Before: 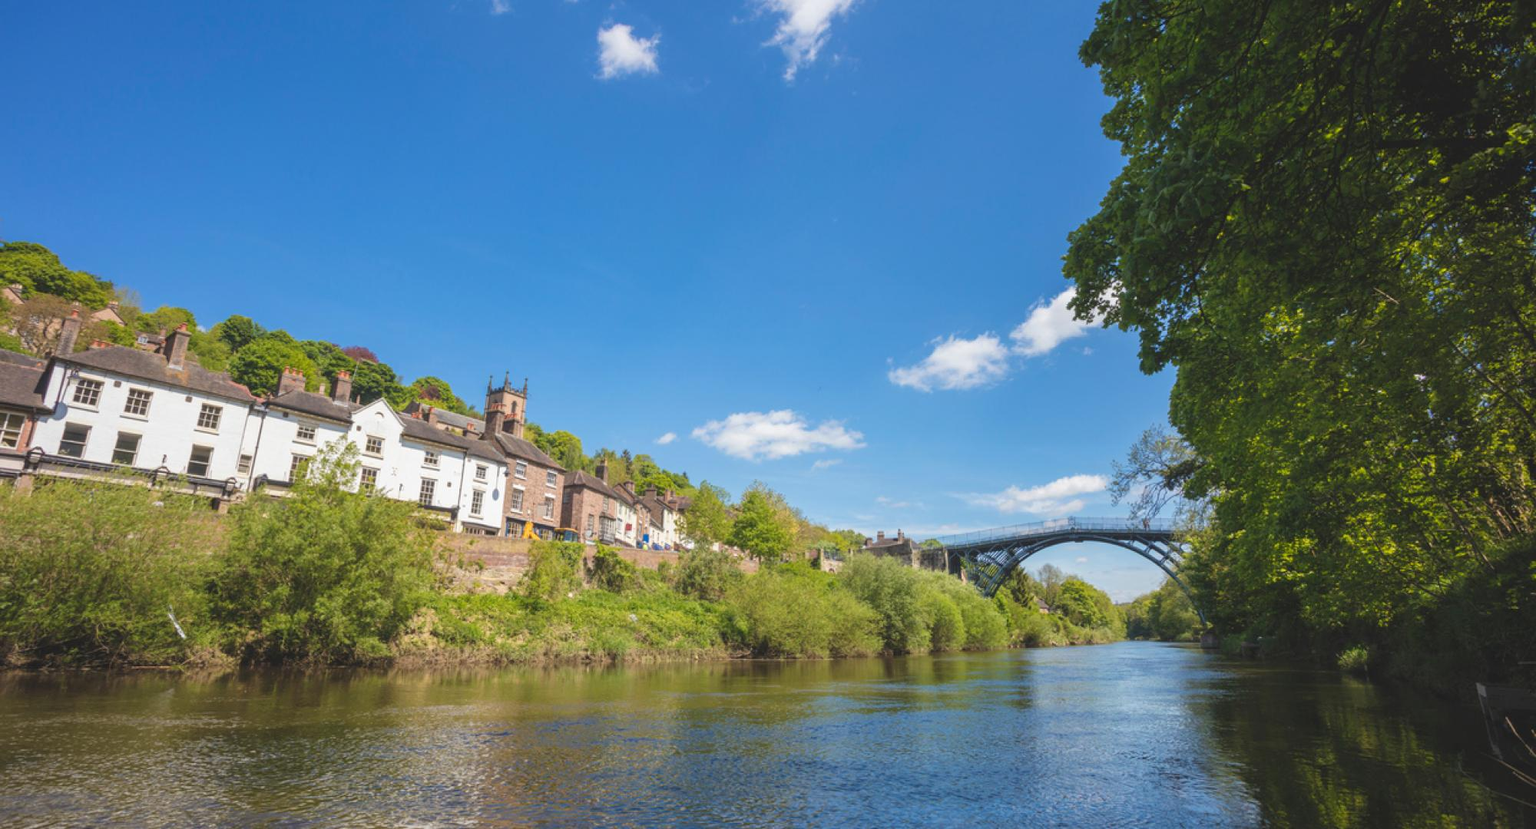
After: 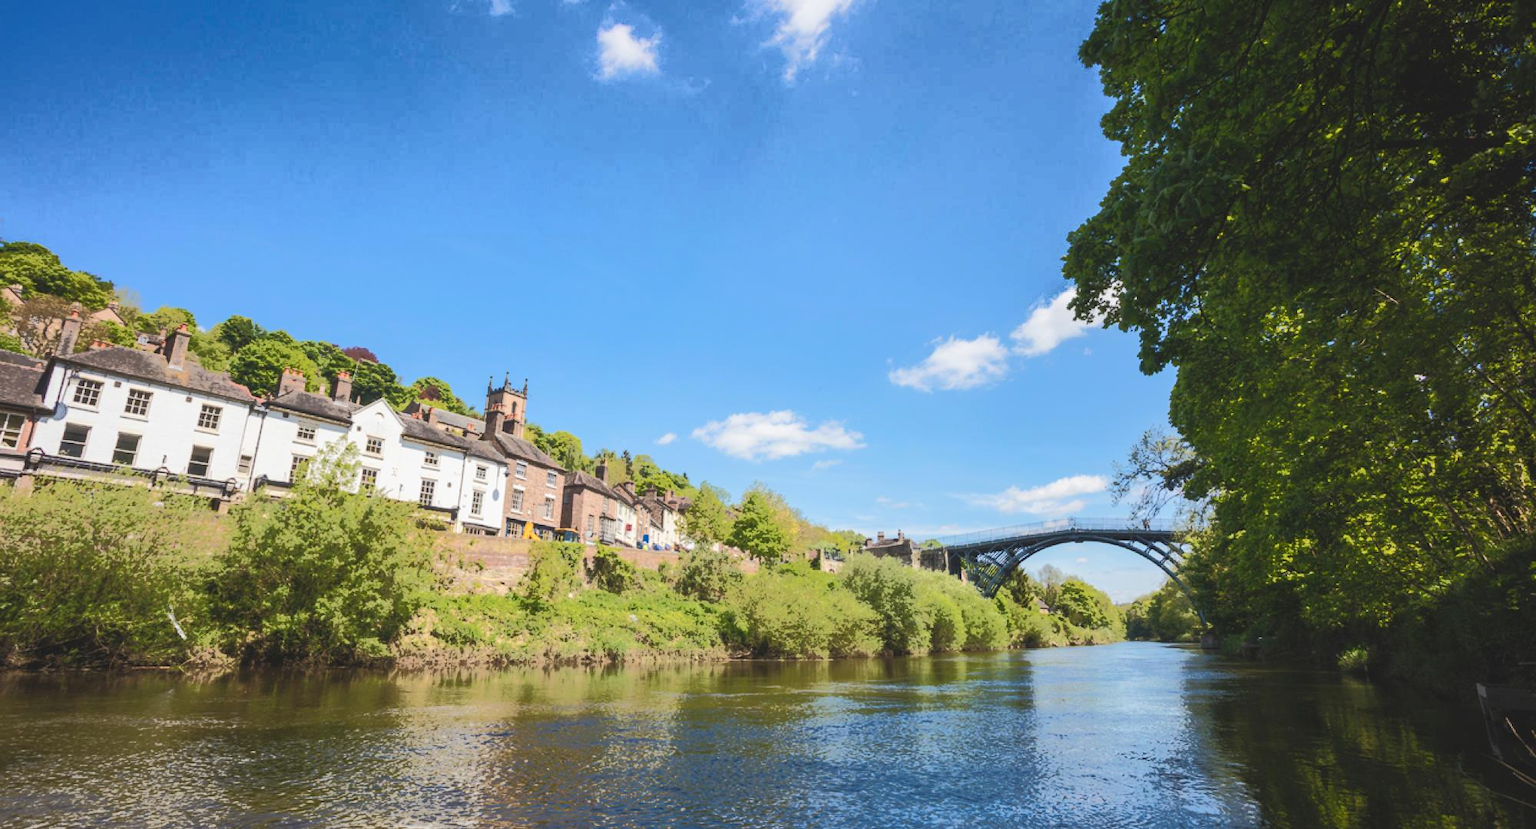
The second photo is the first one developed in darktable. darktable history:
tone curve: curves: ch0 [(0, 0) (0.003, 0.003) (0.011, 0.01) (0.025, 0.023) (0.044, 0.042) (0.069, 0.065) (0.1, 0.094) (0.136, 0.127) (0.177, 0.166) (0.224, 0.211) (0.277, 0.26) (0.335, 0.315) (0.399, 0.375) (0.468, 0.44) (0.543, 0.658) (0.623, 0.718) (0.709, 0.782) (0.801, 0.851) (0.898, 0.923) (1, 1)], color space Lab, independent channels, preserve colors none
